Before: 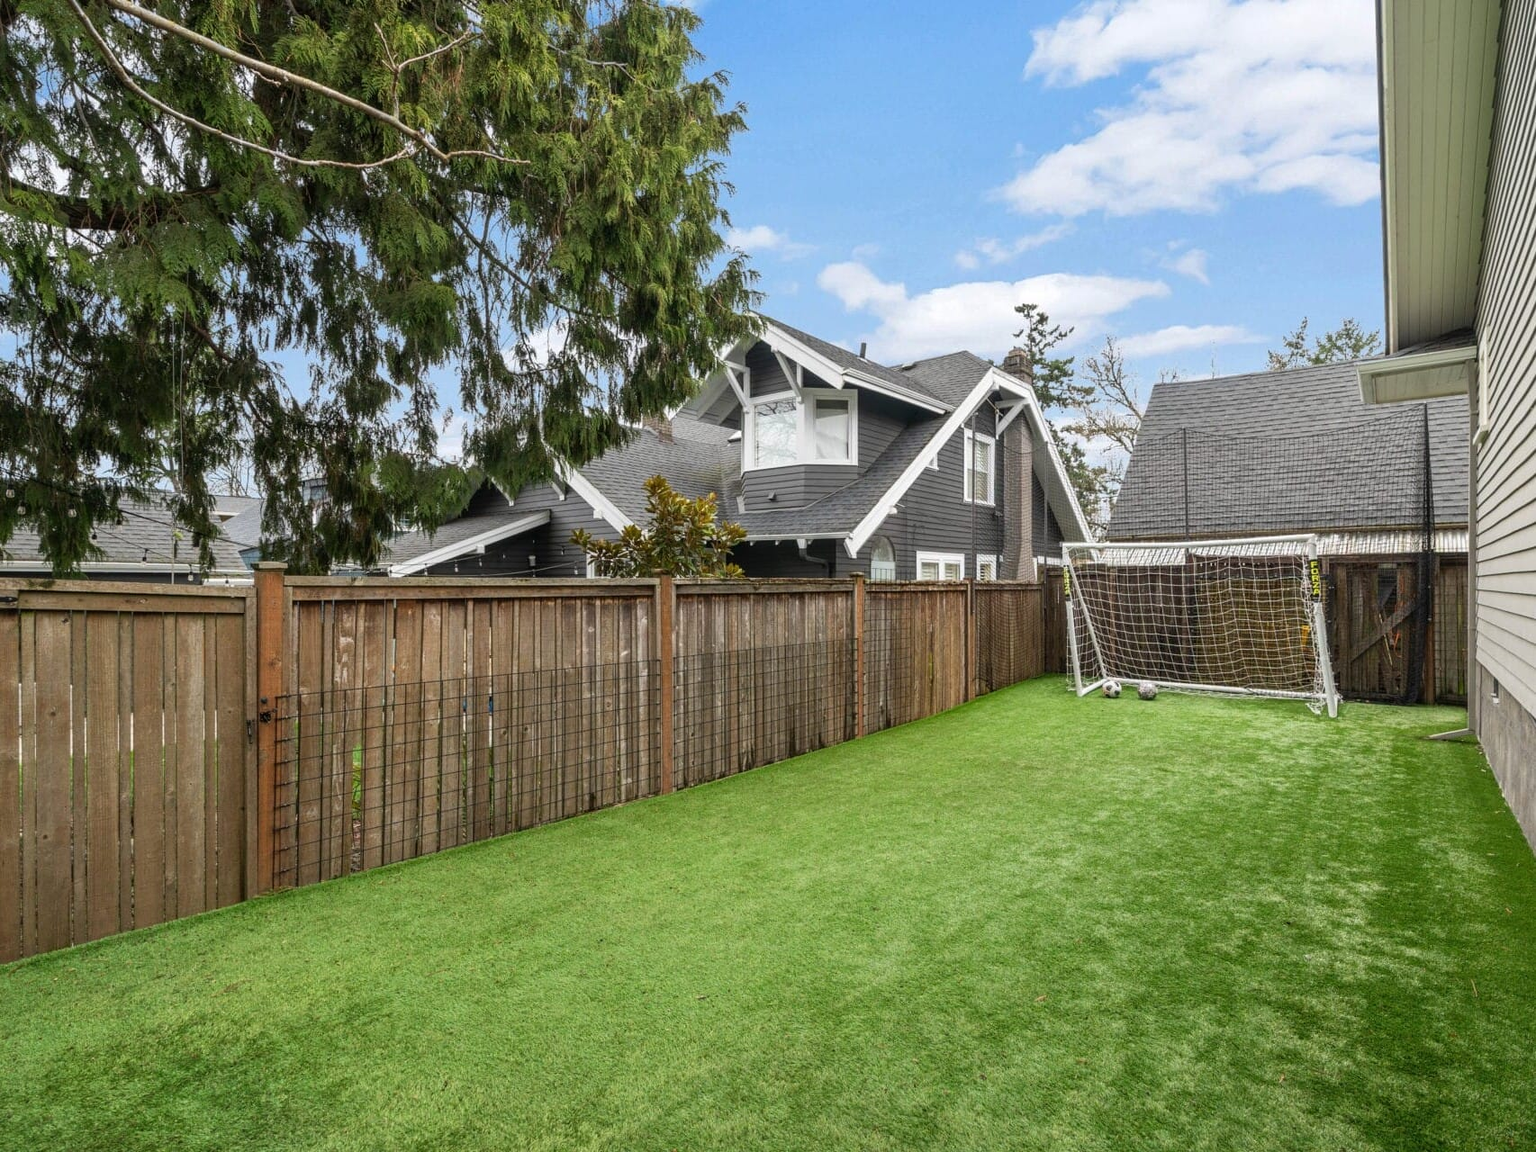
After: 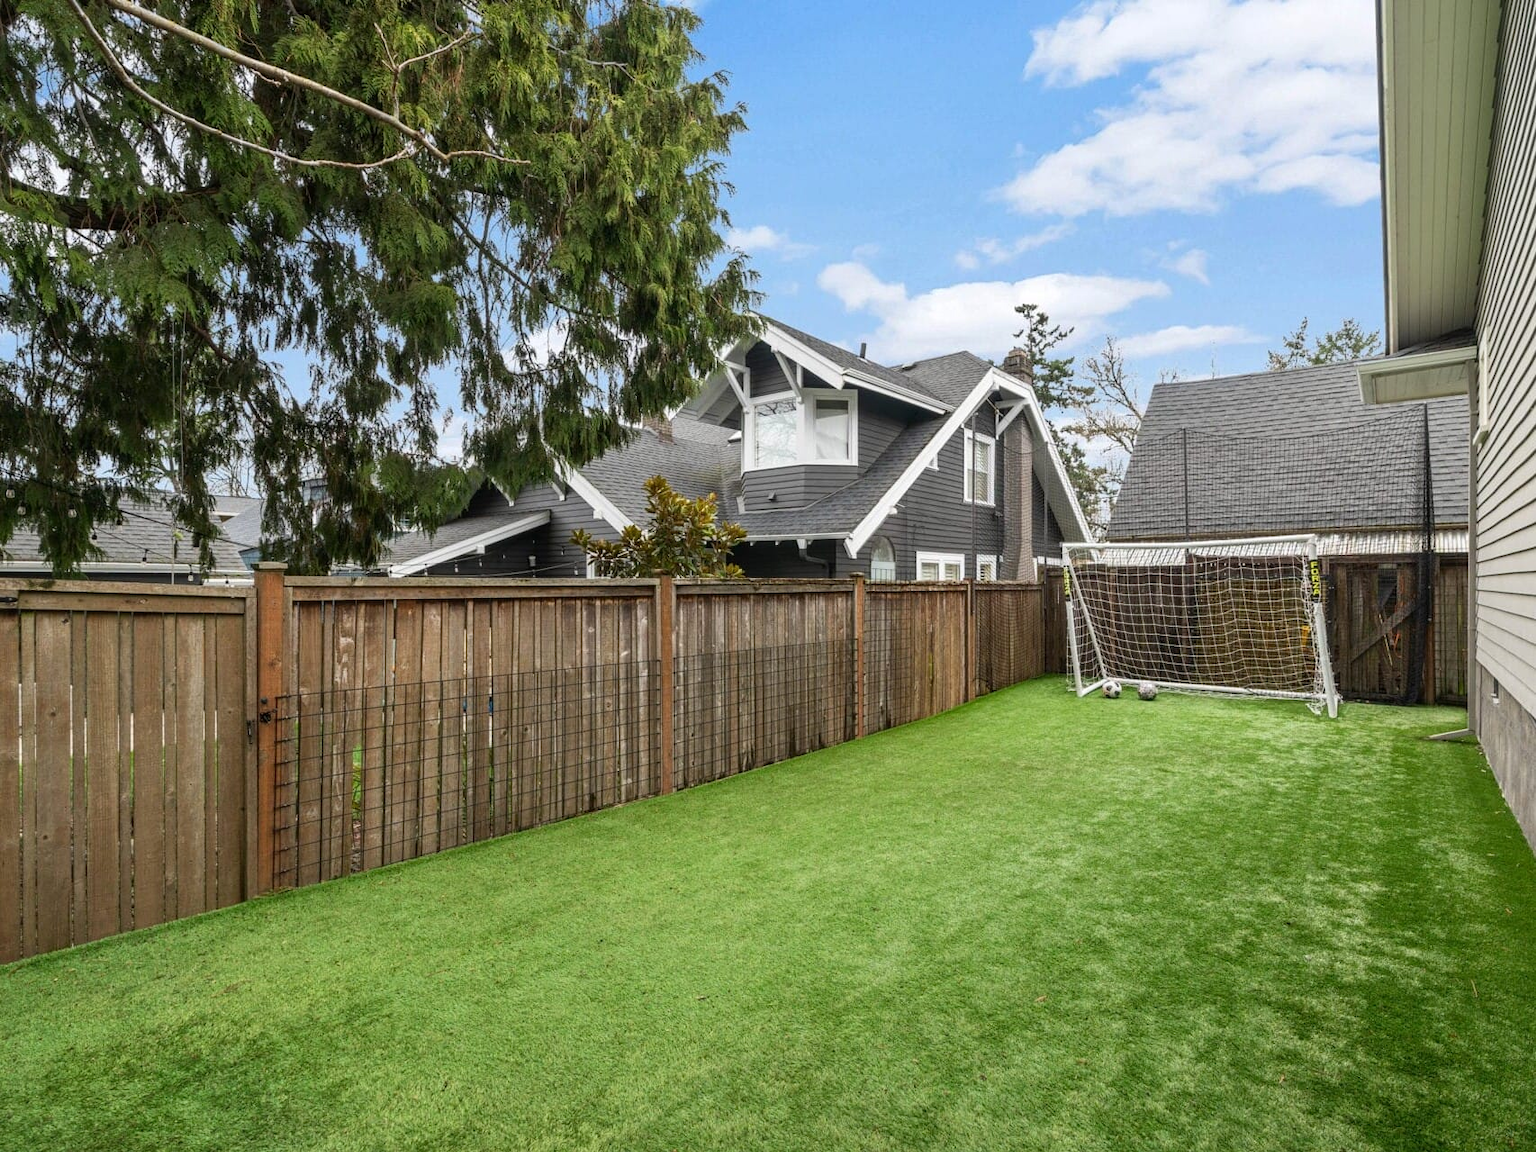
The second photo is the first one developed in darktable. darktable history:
contrast brightness saturation: contrast 0.076, saturation 0.015
